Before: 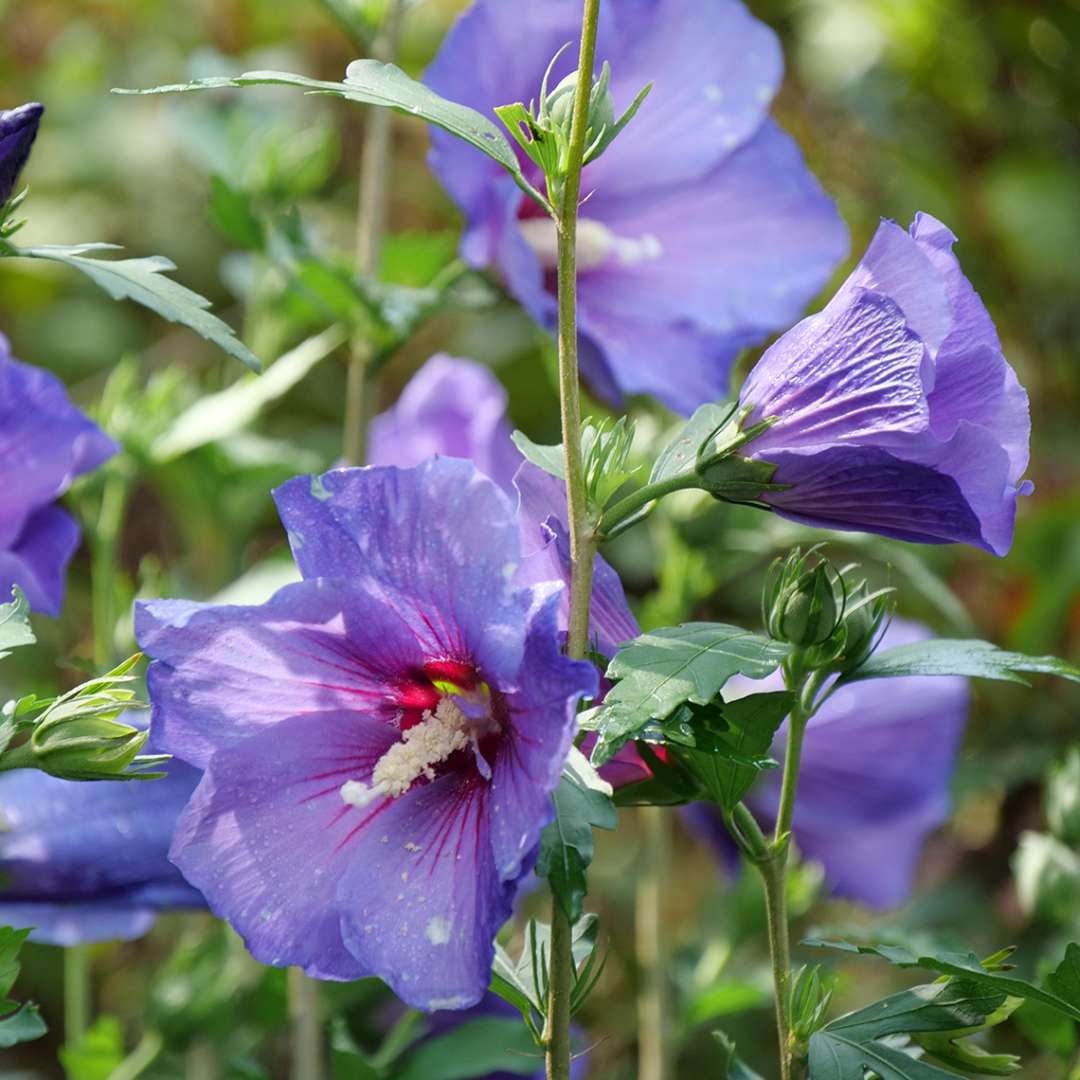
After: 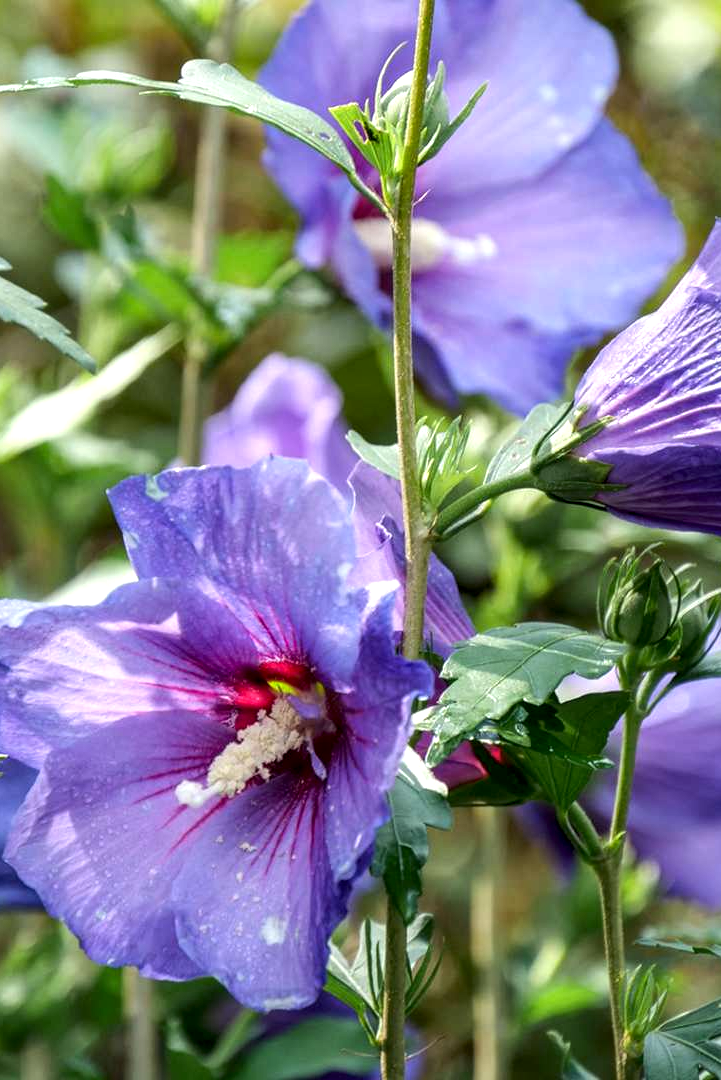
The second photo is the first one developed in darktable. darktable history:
exposure: black level correction 0.005, exposure 0.017 EV, compensate highlight preservation false
crop and rotate: left 15.327%, right 17.904%
local contrast: on, module defaults
tone equalizer: -8 EV -0.401 EV, -7 EV -0.369 EV, -6 EV -0.312 EV, -5 EV -0.25 EV, -3 EV 0.203 EV, -2 EV 0.334 EV, -1 EV 0.392 EV, +0 EV 0.445 EV, edges refinement/feathering 500, mask exposure compensation -1.57 EV, preserve details no
